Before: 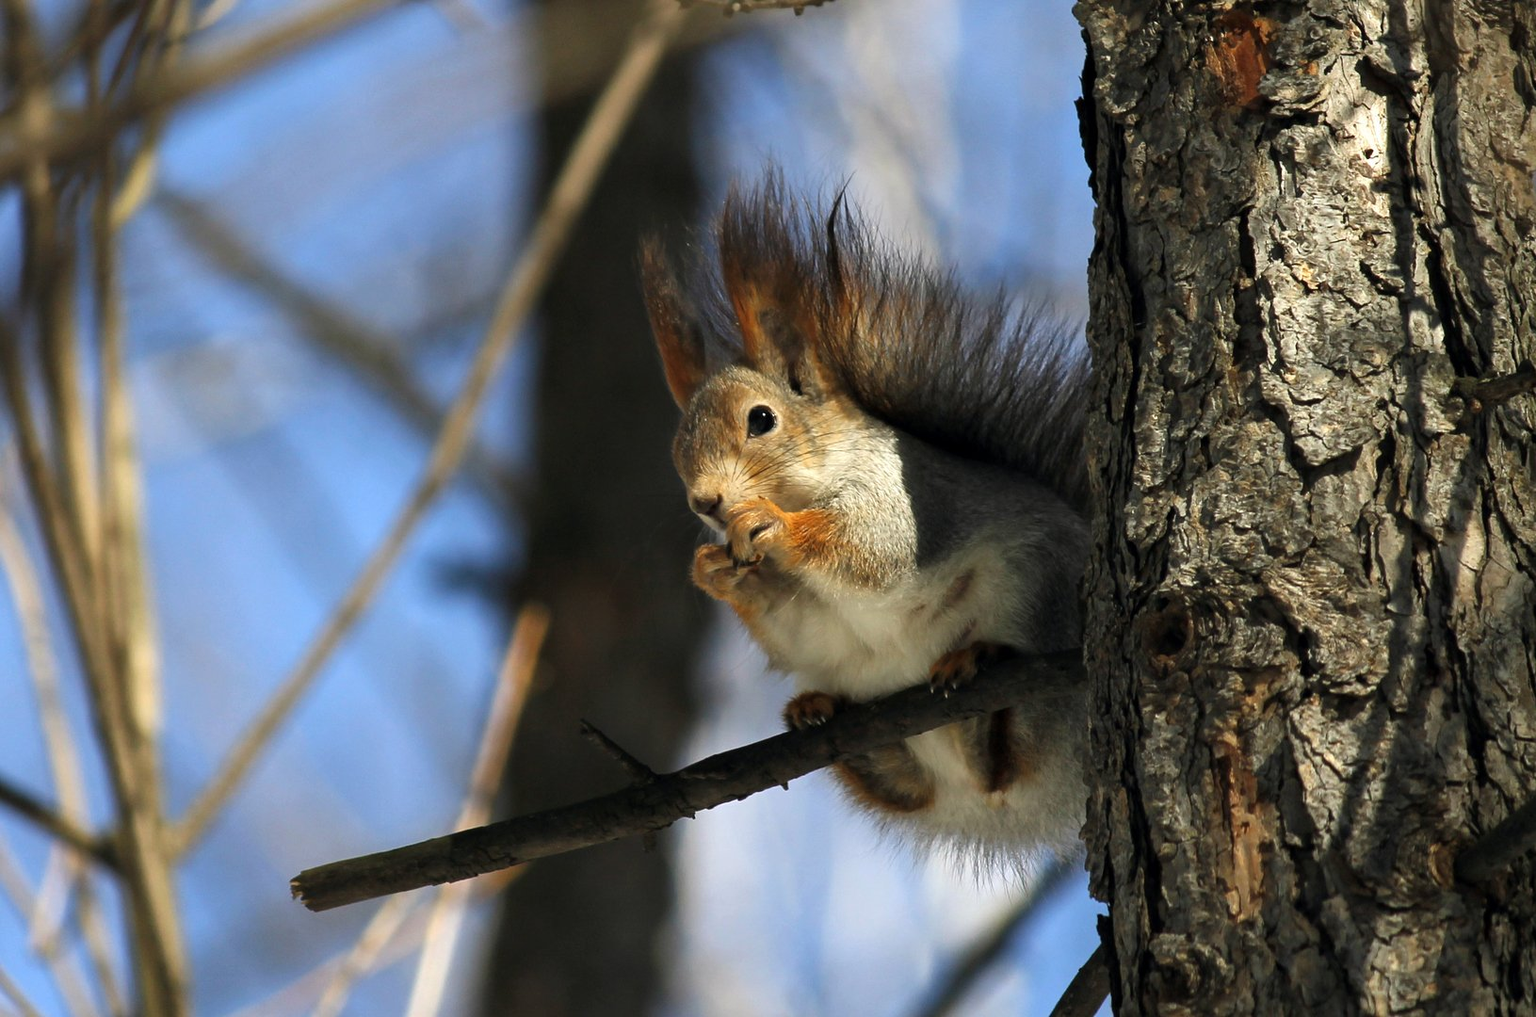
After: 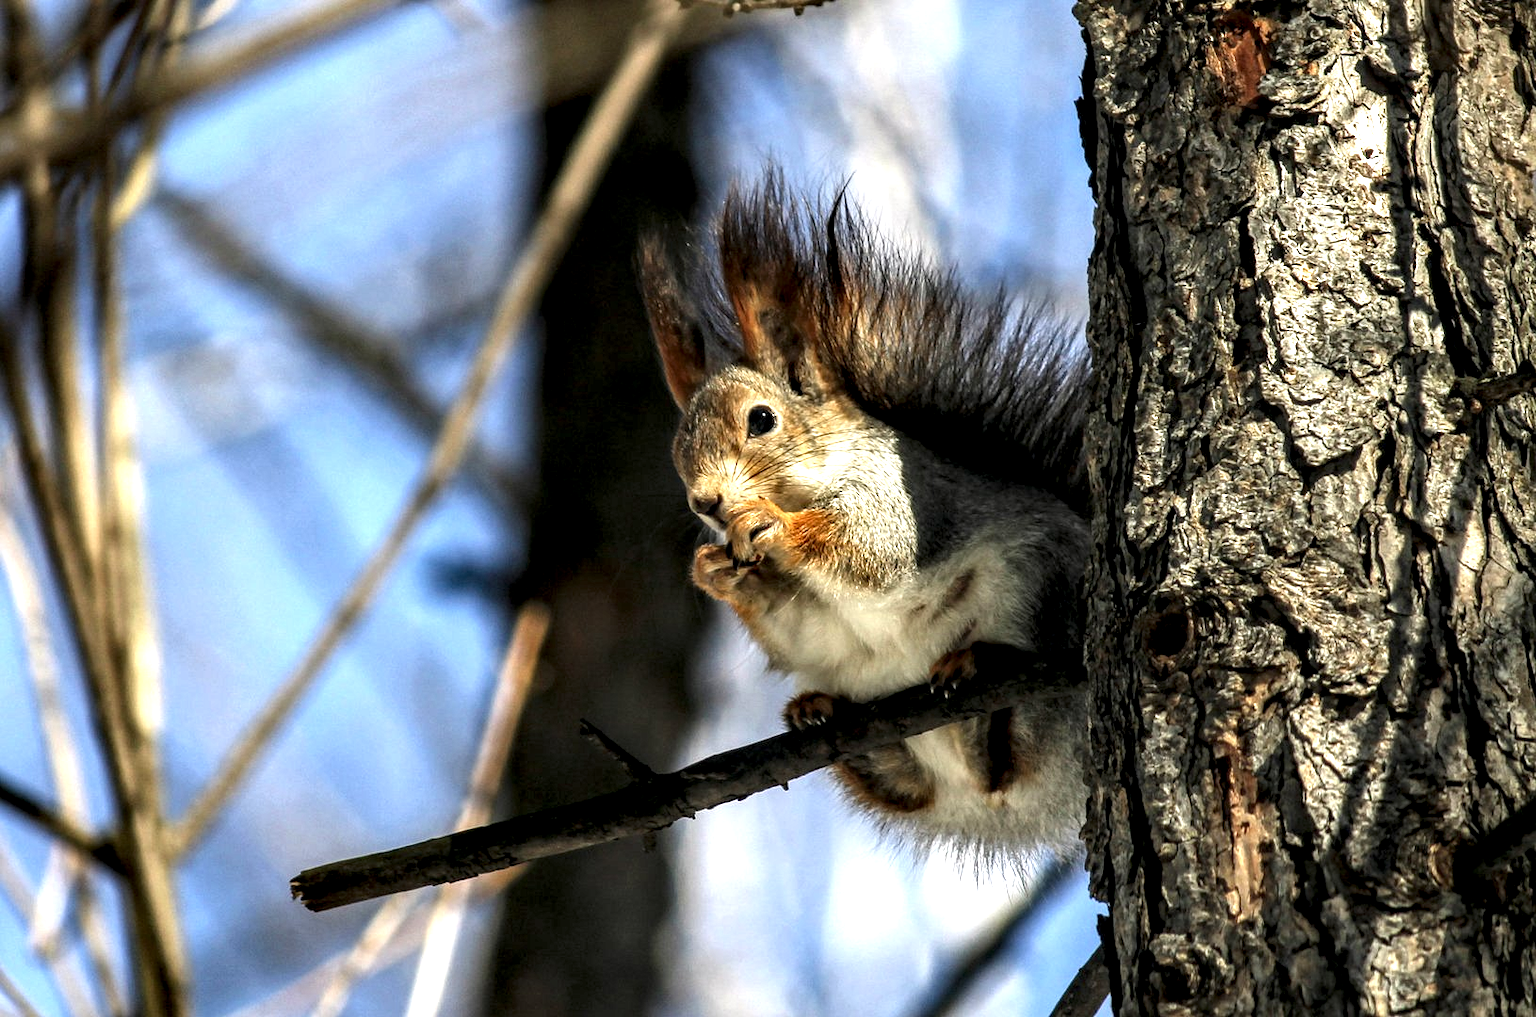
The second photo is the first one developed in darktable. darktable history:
local contrast: highlights 20%, detail 197%
exposure: exposure 0.485 EV, compensate highlight preservation false
